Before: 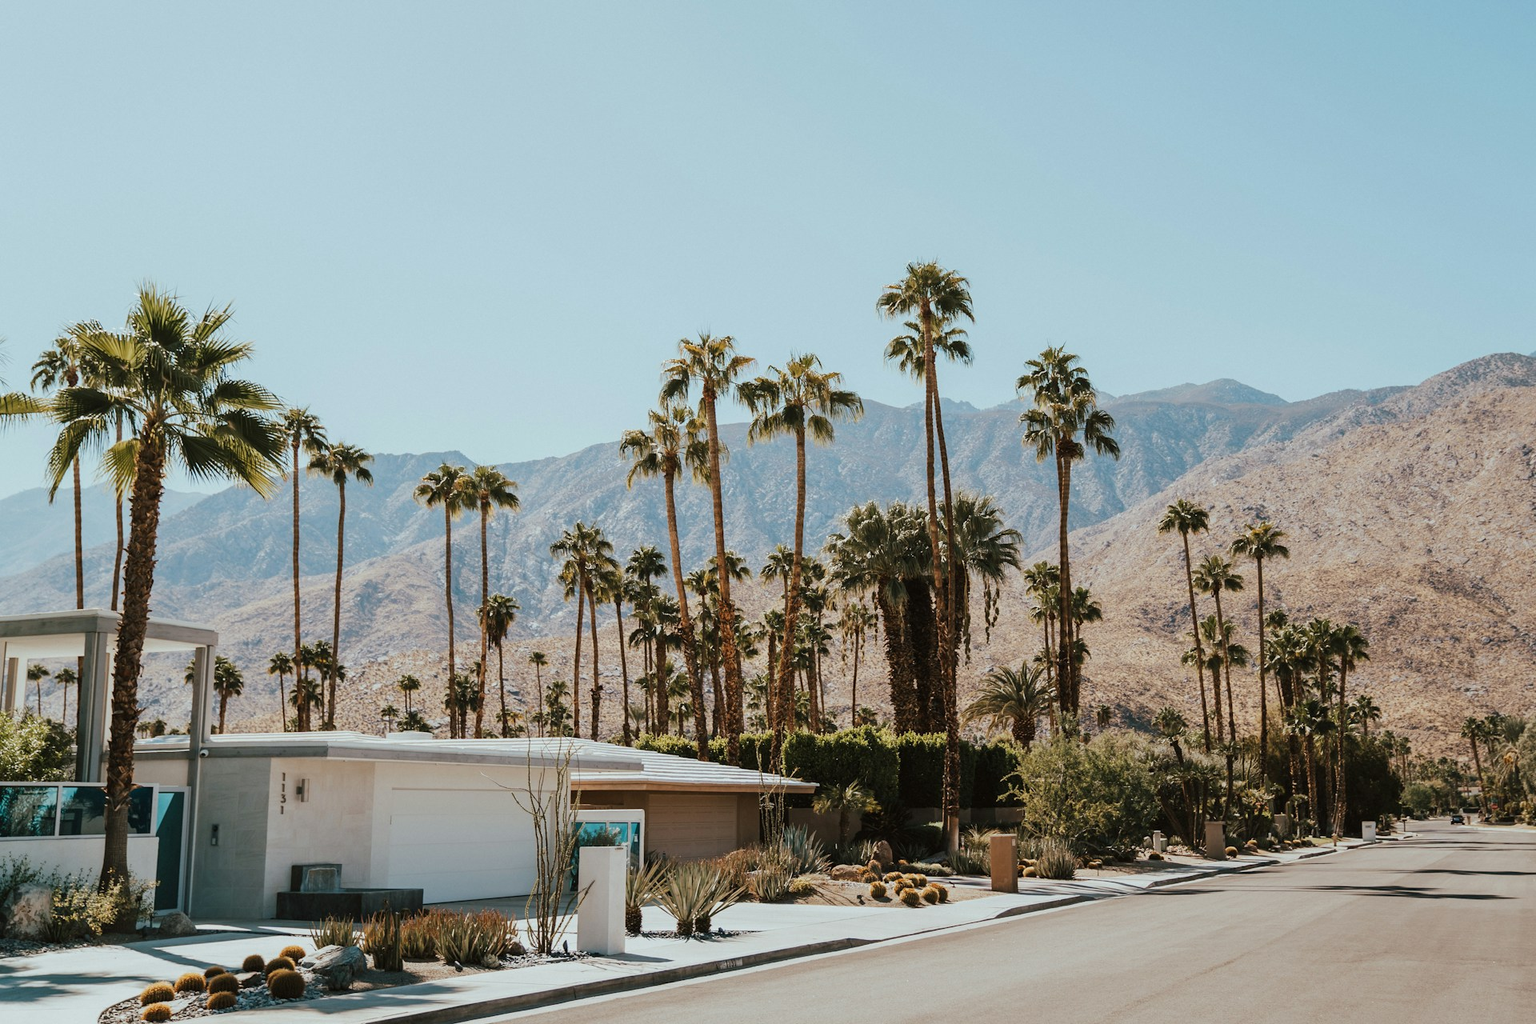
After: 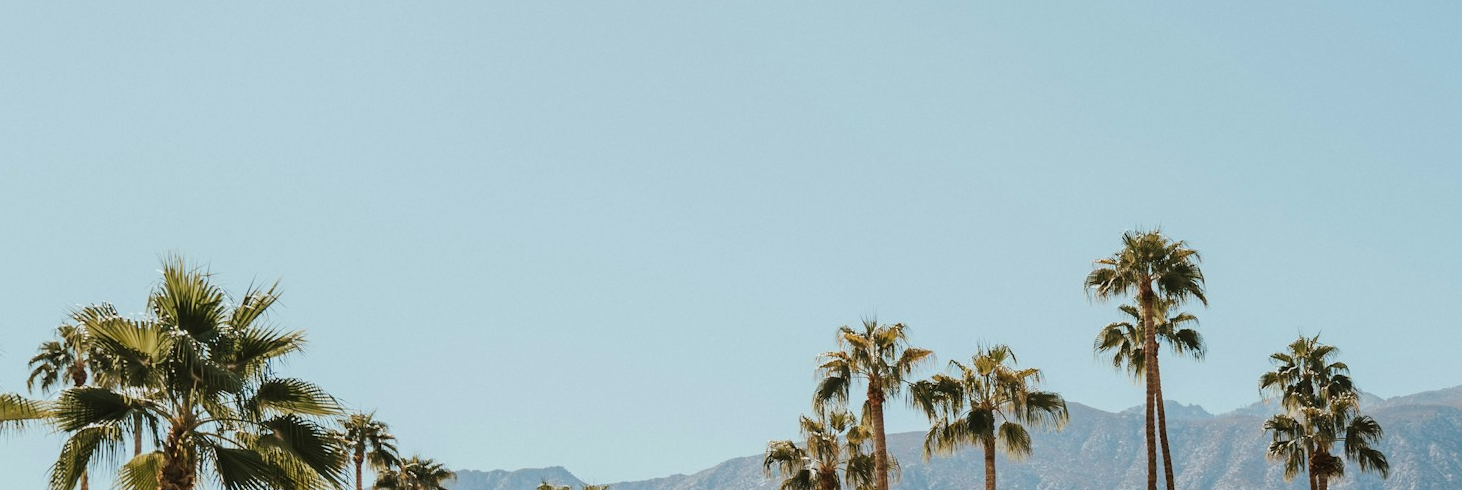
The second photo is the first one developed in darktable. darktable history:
crop: left 0.577%, top 7.631%, right 23.242%, bottom 54.027%
